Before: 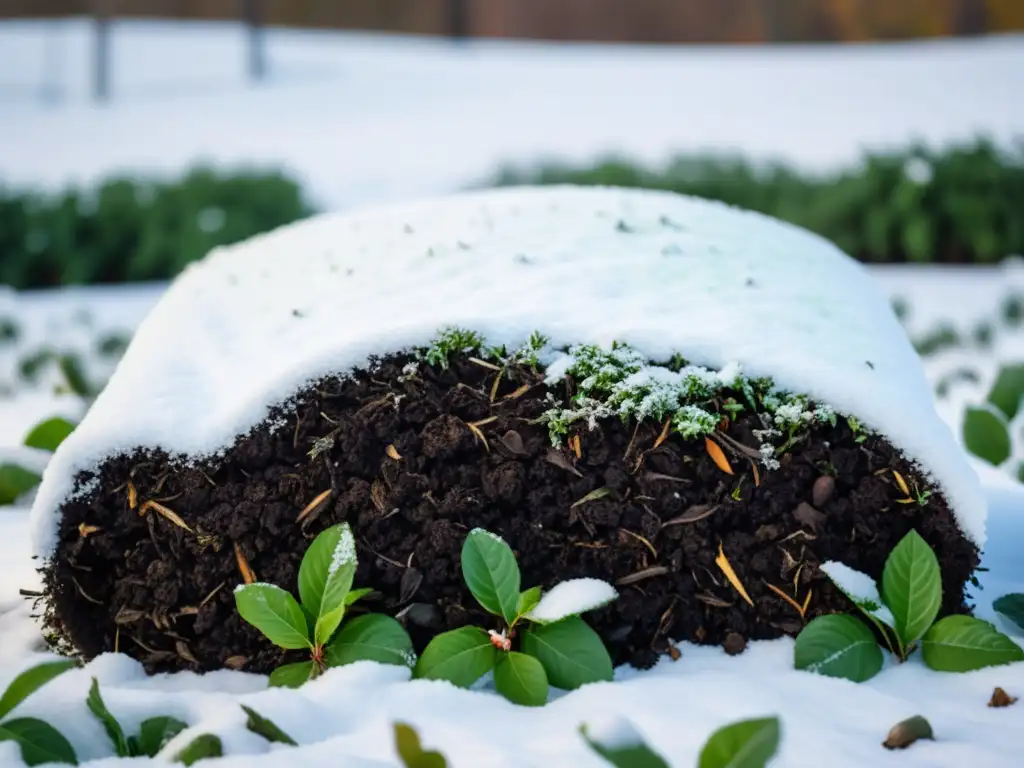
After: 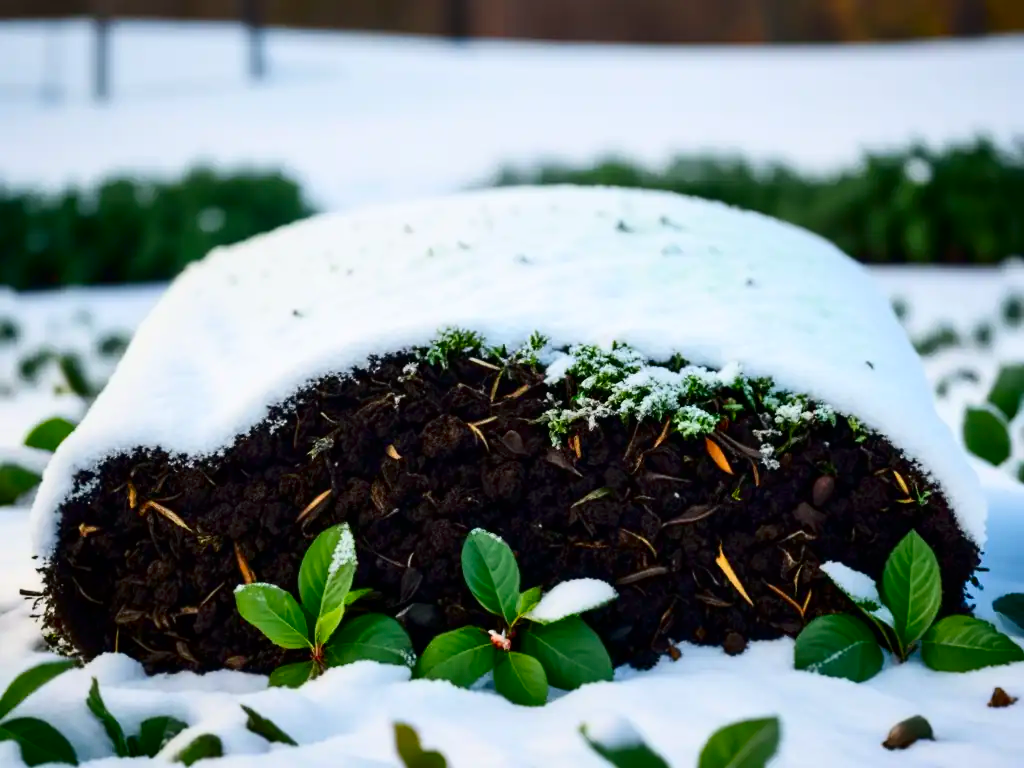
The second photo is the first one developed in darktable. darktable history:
contrast brightness saturation: contrast 0.212, brightness -0.104, saturation 0.211
